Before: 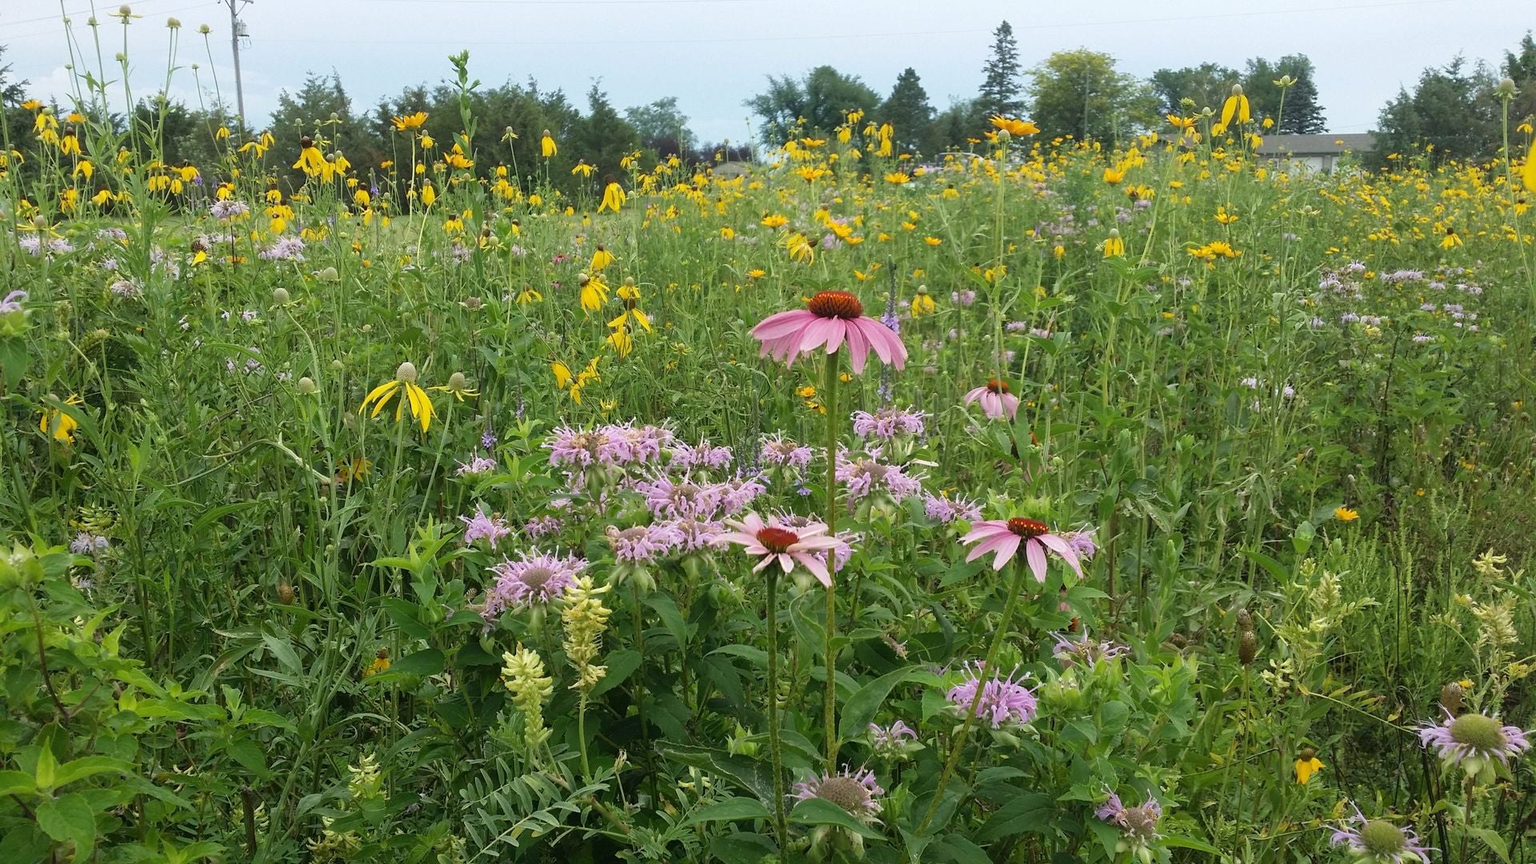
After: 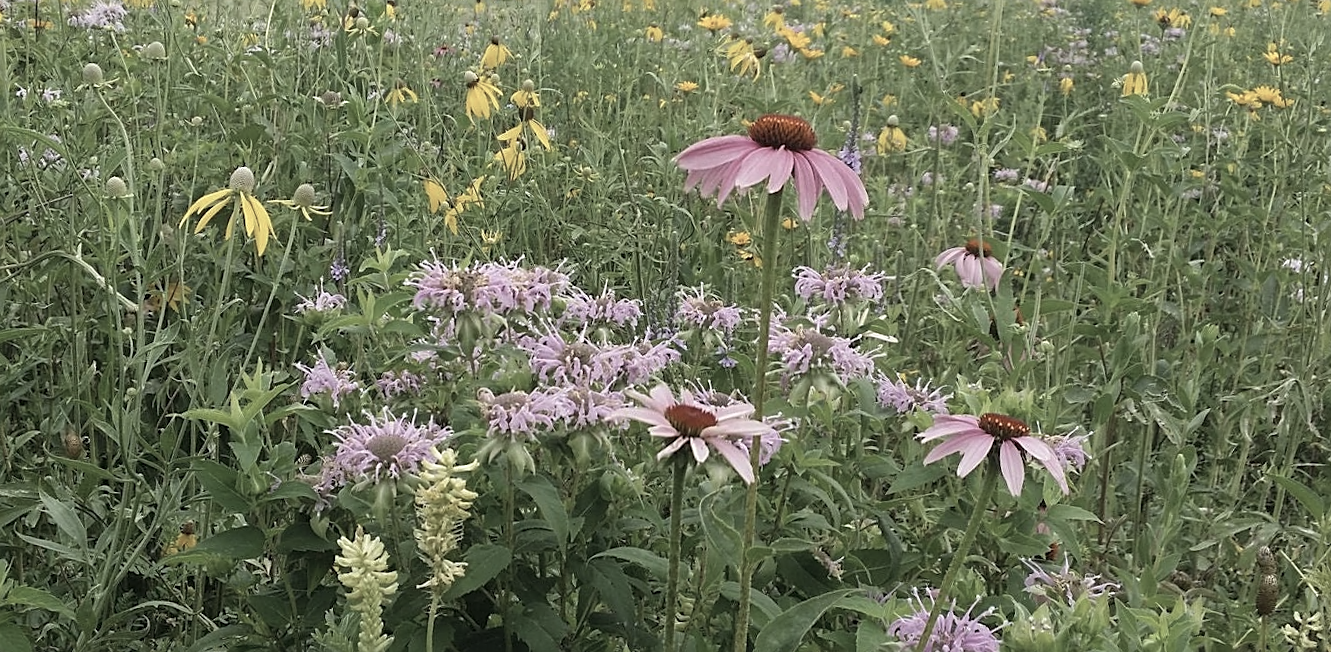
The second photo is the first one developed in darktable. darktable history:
color zones: curves: ch1 [(0, 0.292) (0.001, 0.292) (0.2, 0.264) (0.4, 0.248) (0.6, 0.248) (0.8, 0.264) (0.999, 0.292) (1, 0.292)]
crop and rotate: angle -3.95°, left 9.892%, top 20.489%, right 12.433%, bottom 11.784%
sharpen: on, module defaults
